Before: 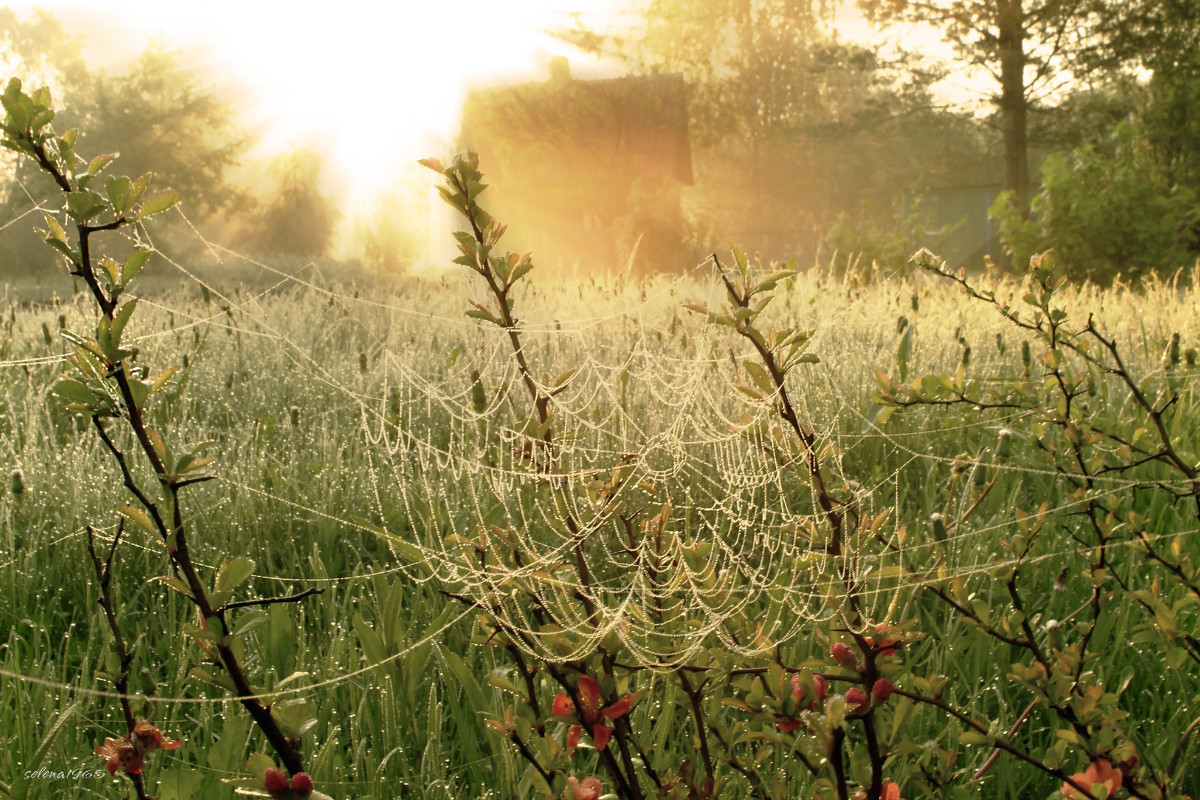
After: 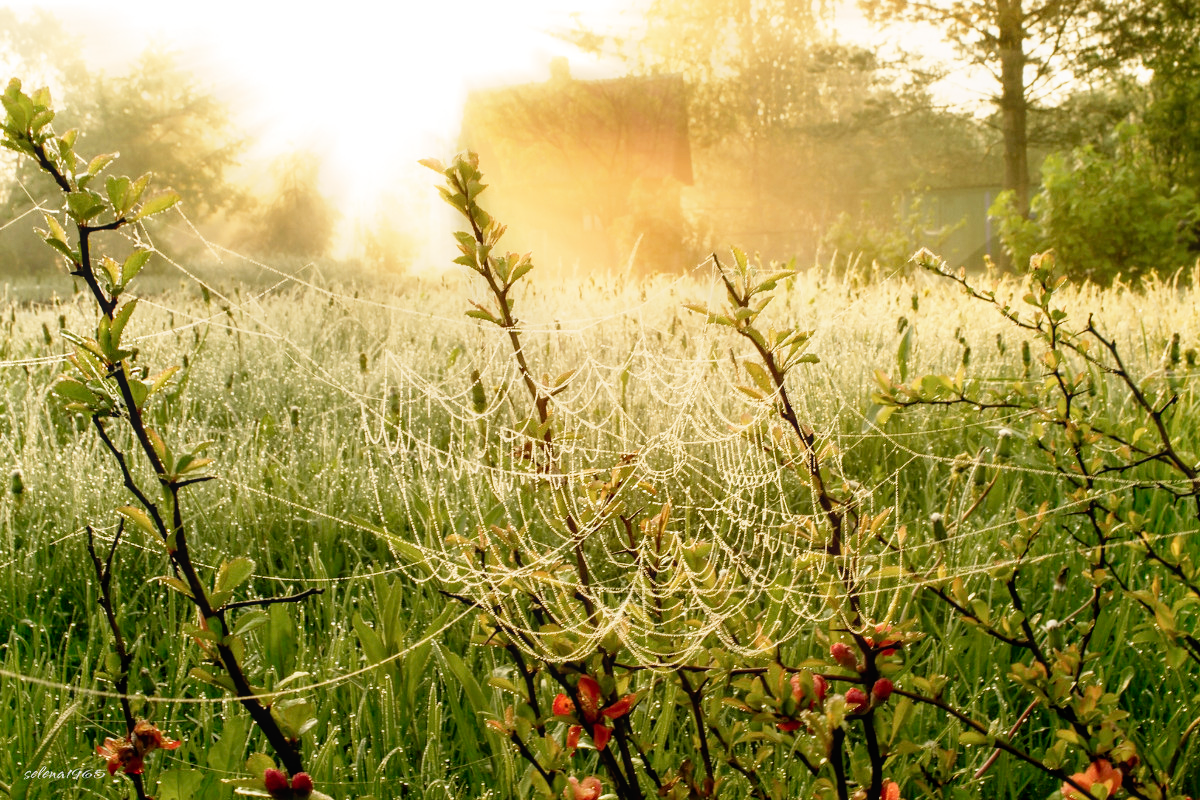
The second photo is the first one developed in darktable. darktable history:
local contrast: detail 109%
tone curve: curves: ch0 [(0, 0) (0.082, 0.02) (0.129, 0.078) (0.275, 0.301) (0.67, 0.809) (1, 1)], preserve colors none
